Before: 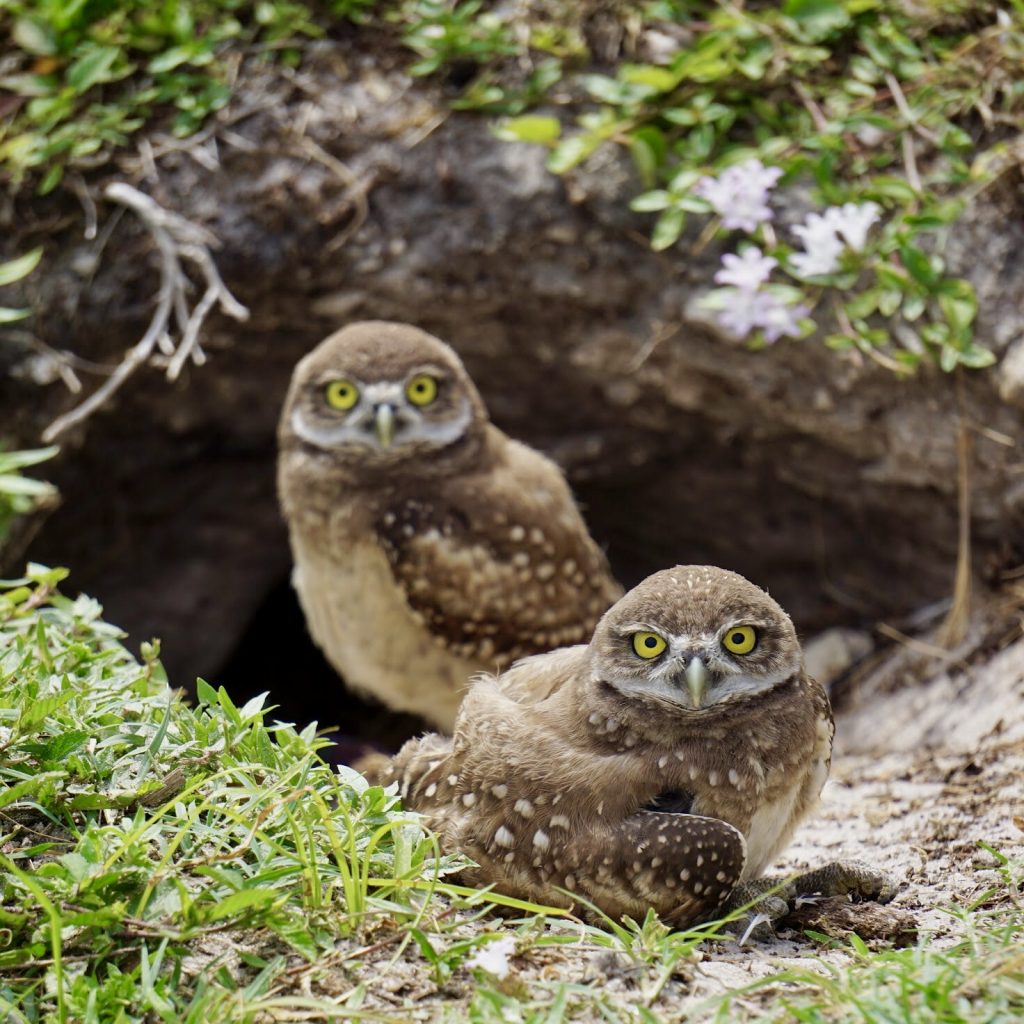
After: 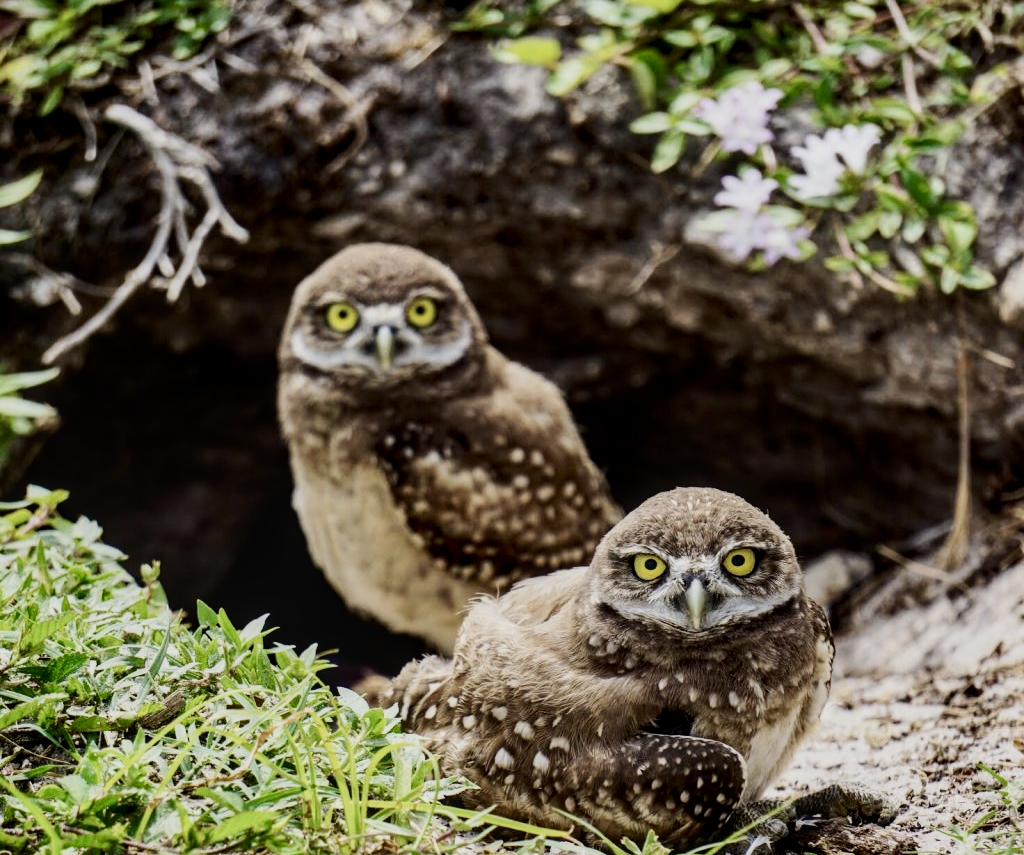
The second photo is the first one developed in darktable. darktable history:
filmic rgb: black relative exposure -7.32 EV, white relative exposure 5.09 EV, hardness 3.2
crop: top 7.625%, bottom 8.027%
local contrast: on, module defaults
contrast brightness saturation: contrast 0.28
